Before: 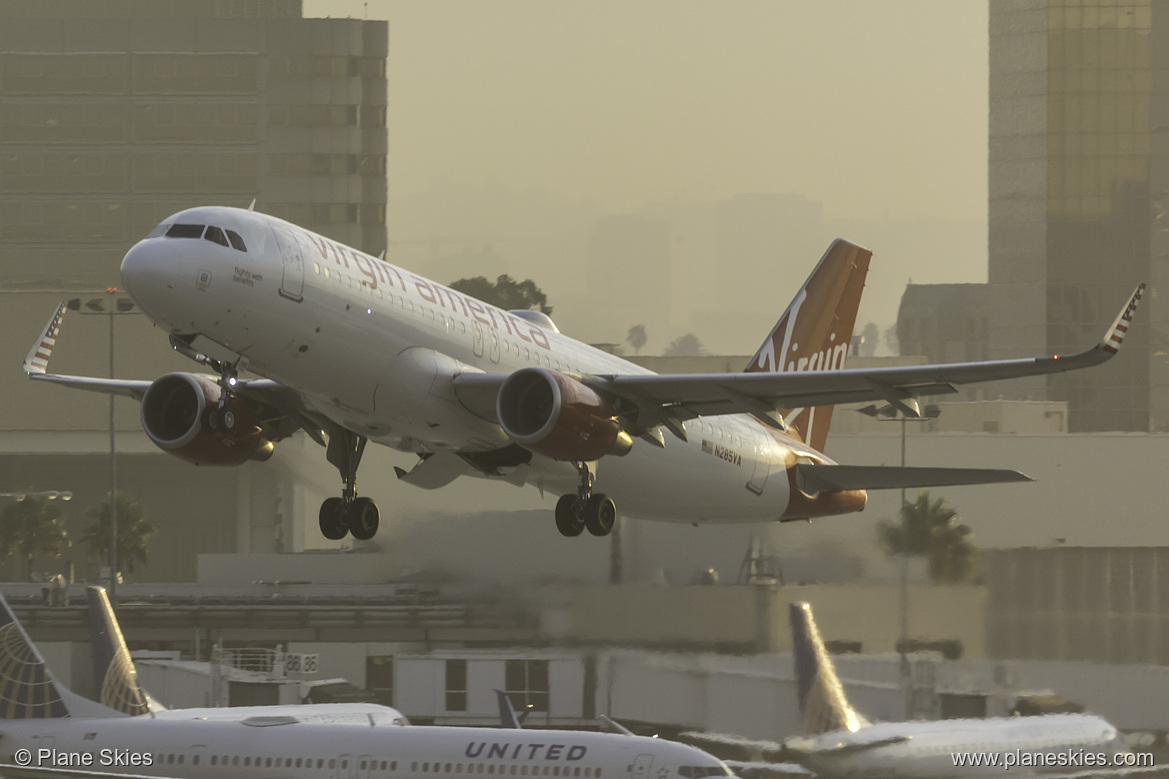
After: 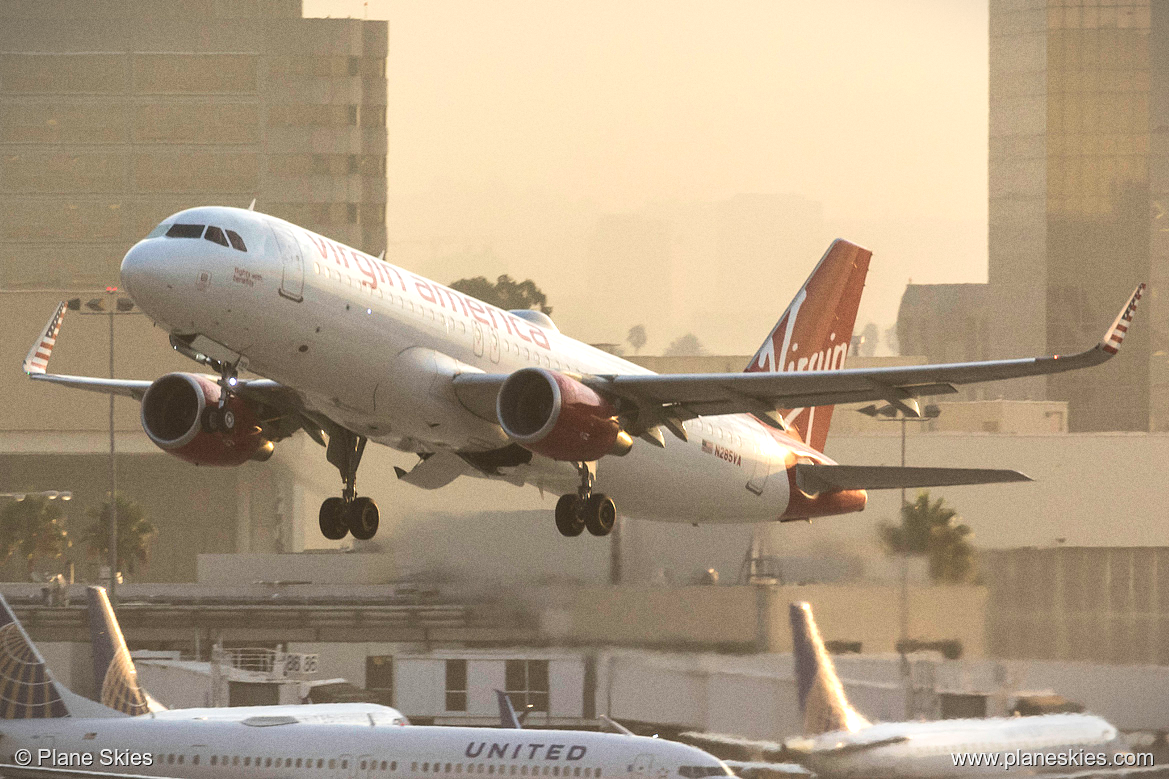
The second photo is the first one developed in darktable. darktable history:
vignetting: fall-off start 100%, brightness -0.406, saturation -0.3, width/height ratio 1.324, dithering 8-bit output, unbound false
color correction: highlights a* 0.003, highlights b* -0.283
grain: coarseness 0.09 ISO
tone equalizer: -8 EV -0.75 EV, -7 EV -0.7 EV, -6 EV -0.6 EV, -5 EV -0.4 EV, -3 EV 0.4 EV, -2 EV 0.6 EV, -1 EV 0.7 EV, +0 EV 0.75 EV, edges refinement/feathering 500, mask exposure compensation -1.57 EV, preserve details no
velvia: on, module defaults
